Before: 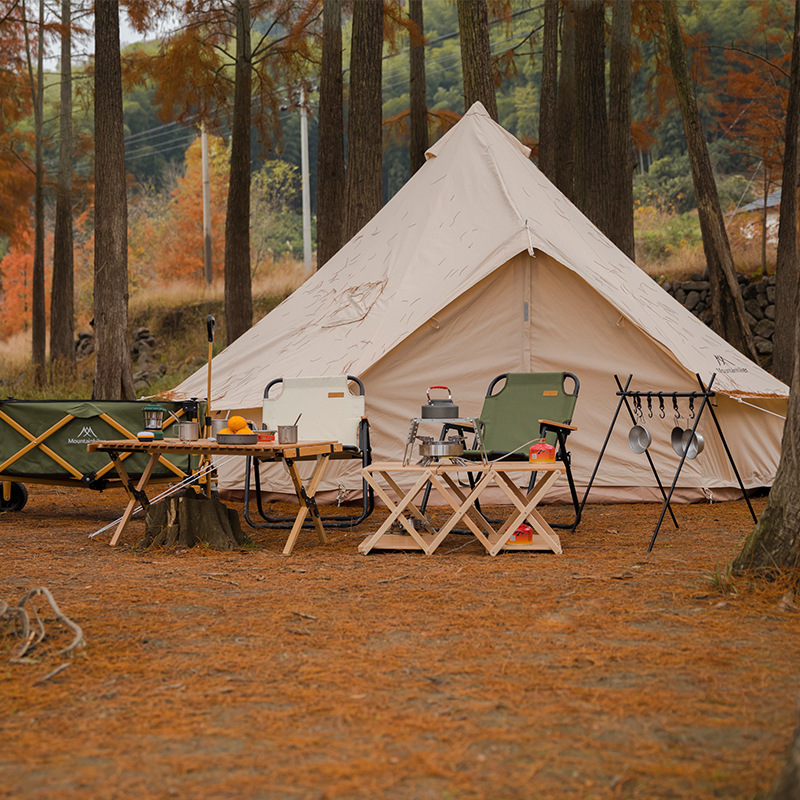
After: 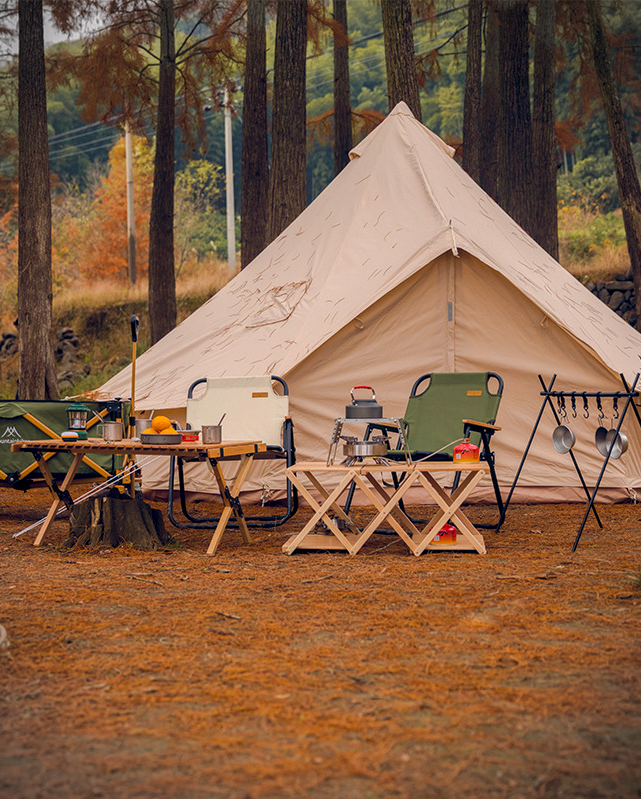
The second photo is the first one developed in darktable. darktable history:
color balance rgb: shadows lift › hue 87.51°, highlights gain › chroma 1.35%, highlights gain › hue 55.1°, global offset › chroma 0.13%, global offset › hue 253.66°, perceptual saturation grading › global saturation 16.38%
vignetting: dithering 8-bit output, unbound false
local contrast: on, module defaults
contrast equalizer: y [[0.5 ×6], [0.5 ×6], [0.5, 0.5, 0.501, 0.545, 0.707, 0.863], [0 ×6], [0 ×6]]
velvia: on, module defaults
crop and rotate: left 9.597%, right 10.195%
